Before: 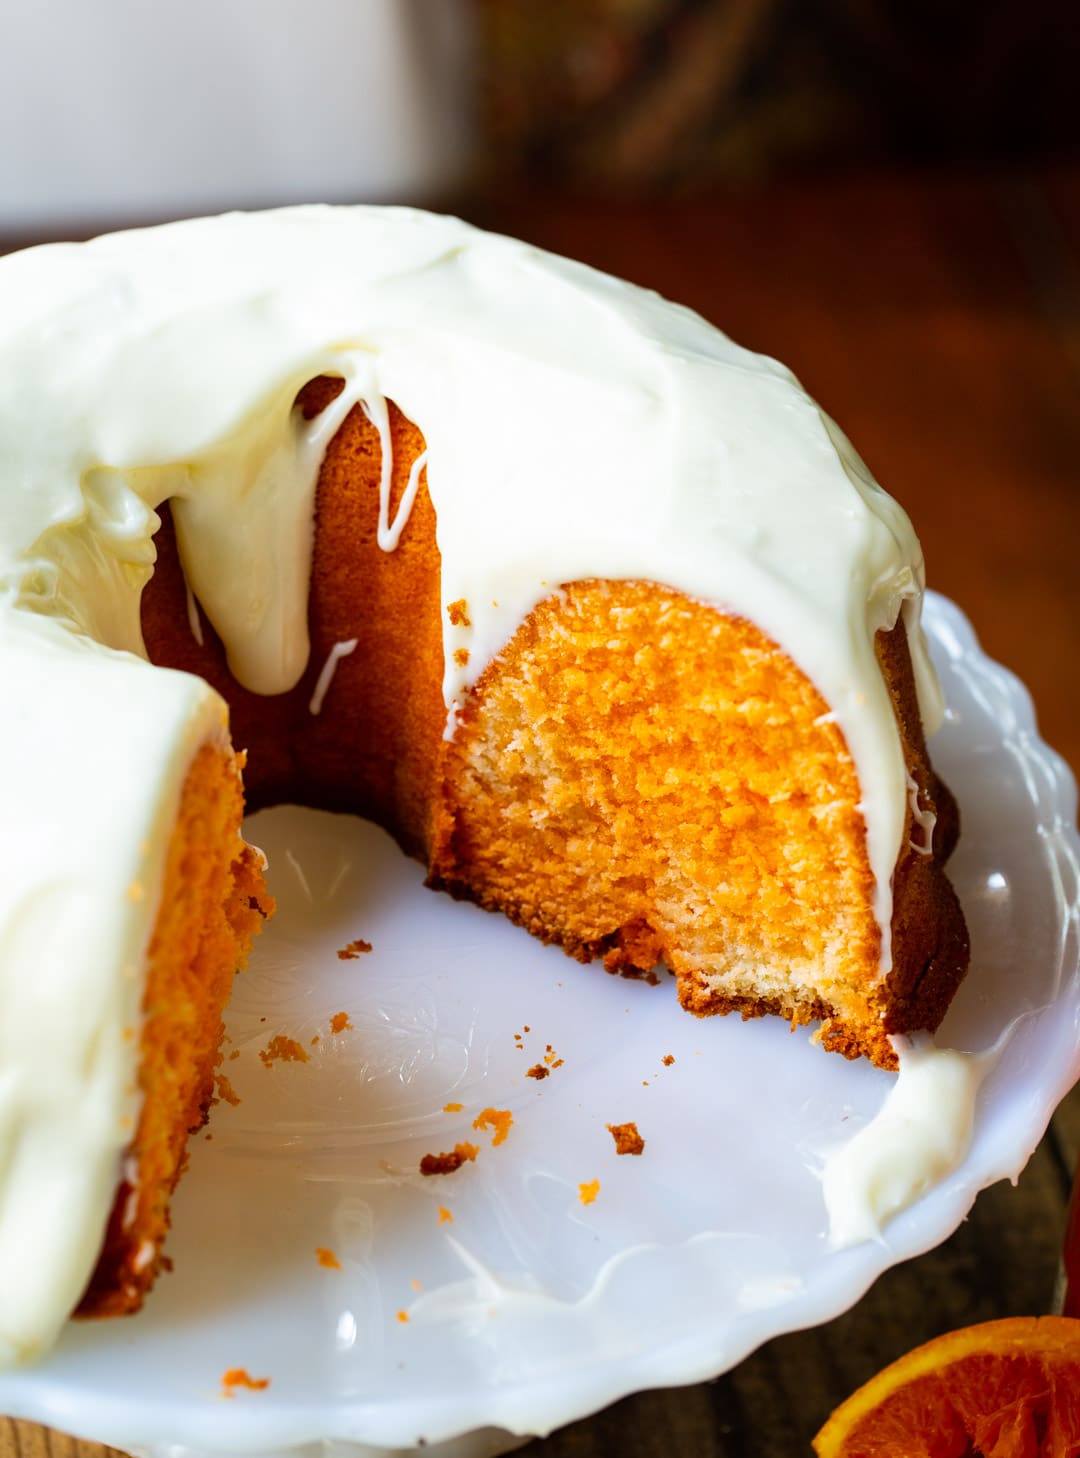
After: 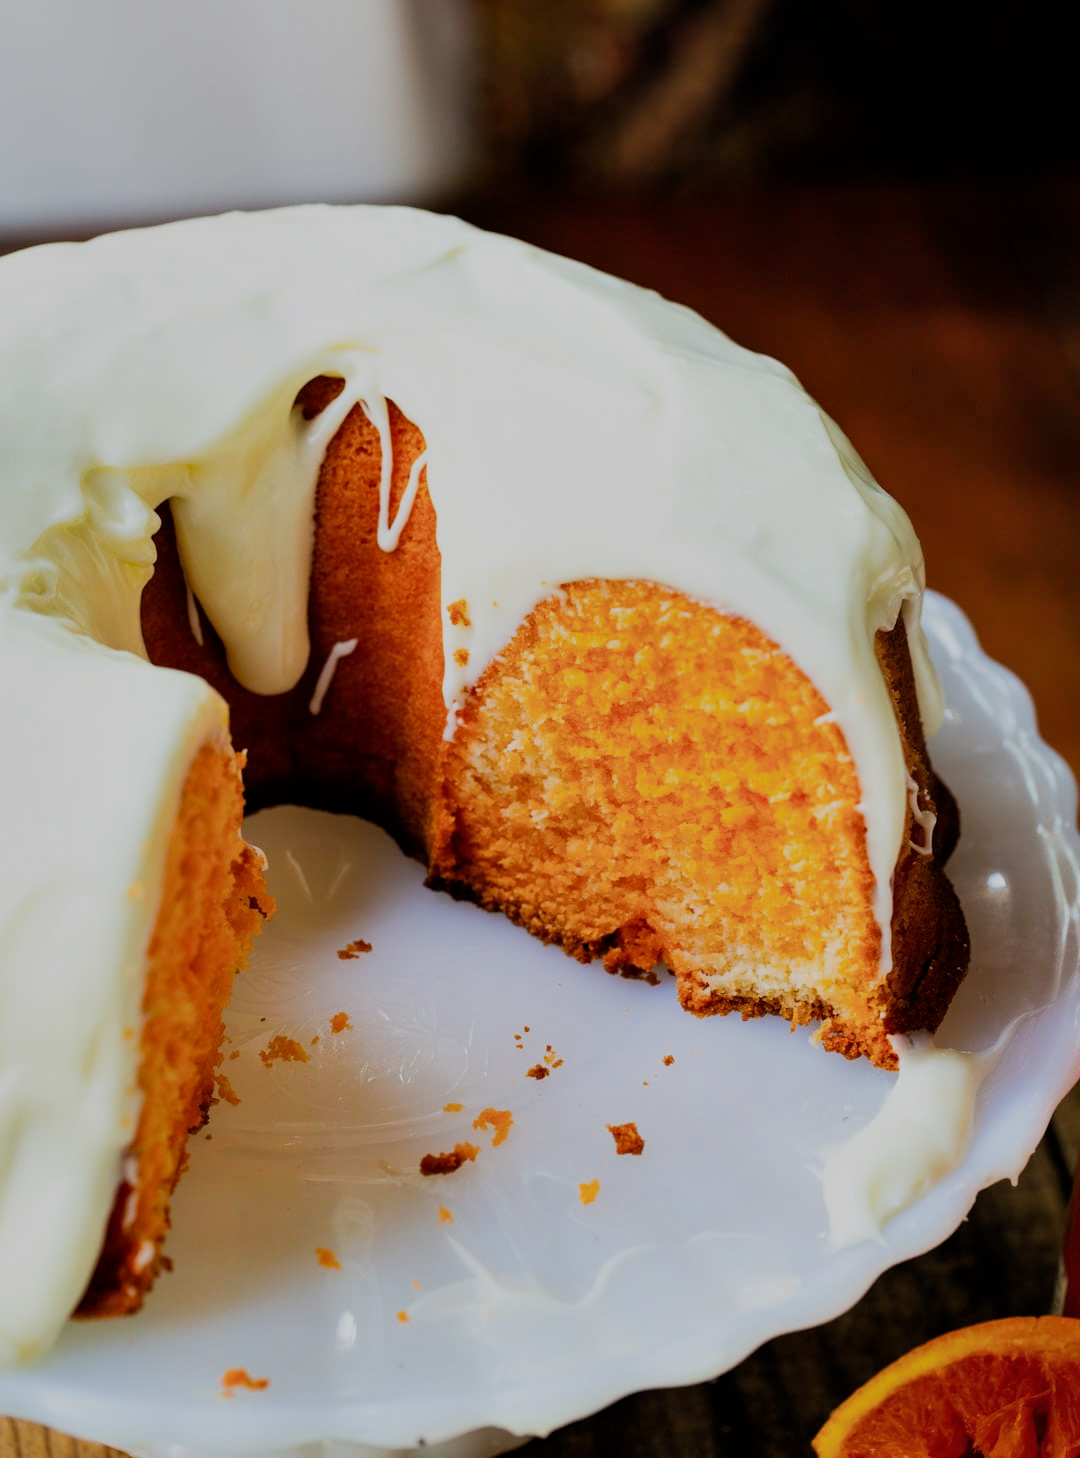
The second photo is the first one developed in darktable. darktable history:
shadows and highlights: shadows 20.91, highlights -35.45, soften with gaussian
filmic rgb: black relative exposure -6.98 EV, white relative exposure 5.63 EV, hardness 2.86
